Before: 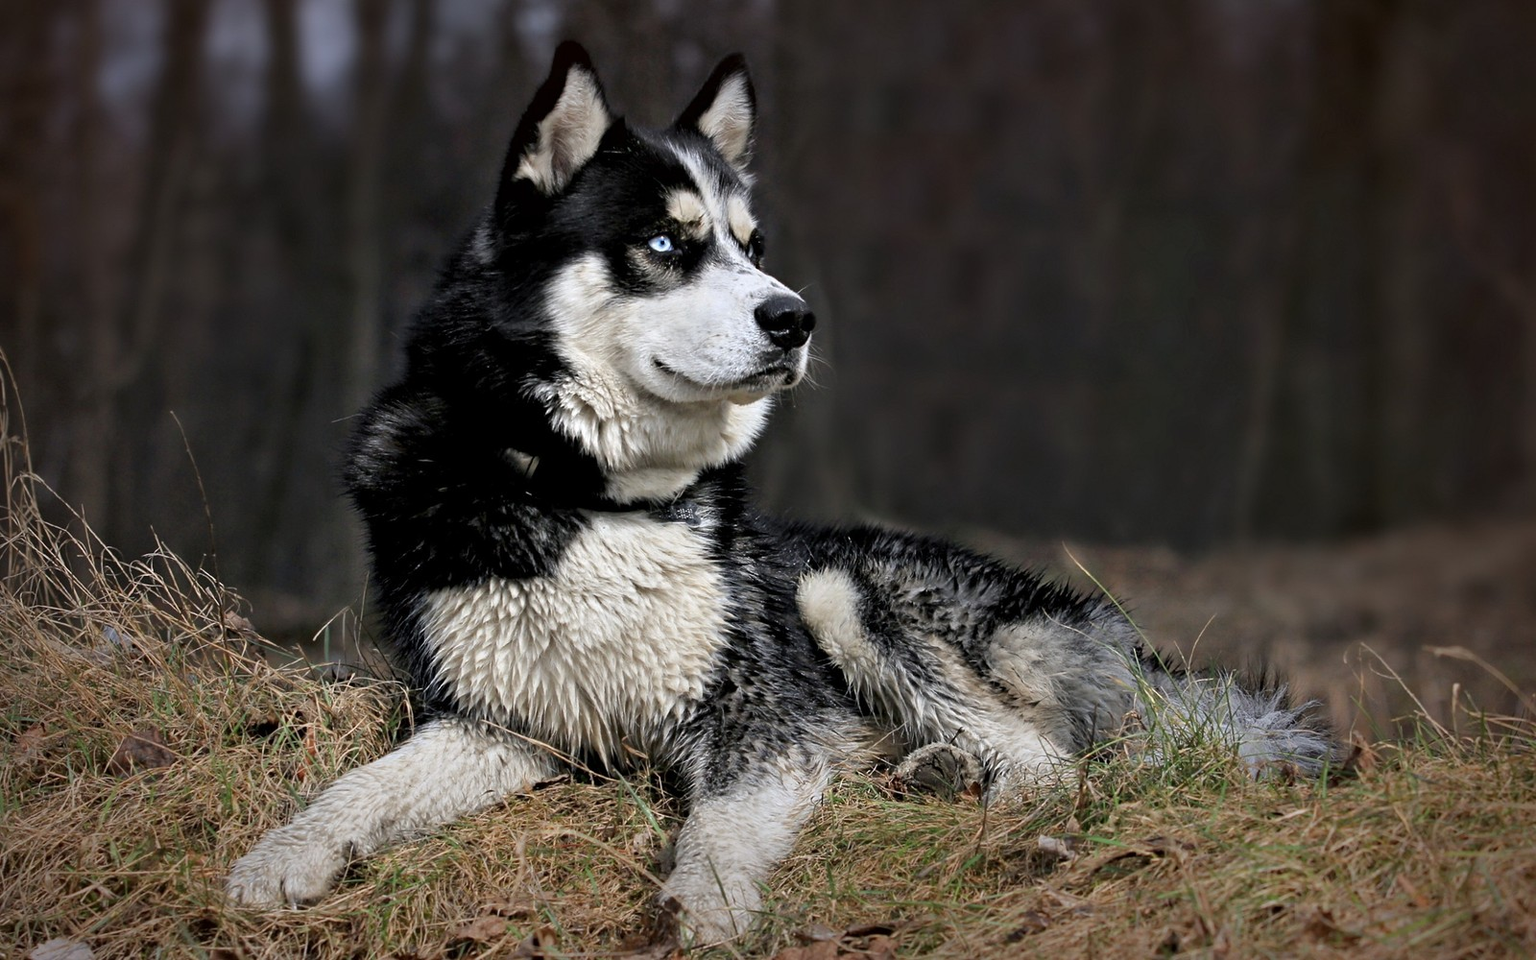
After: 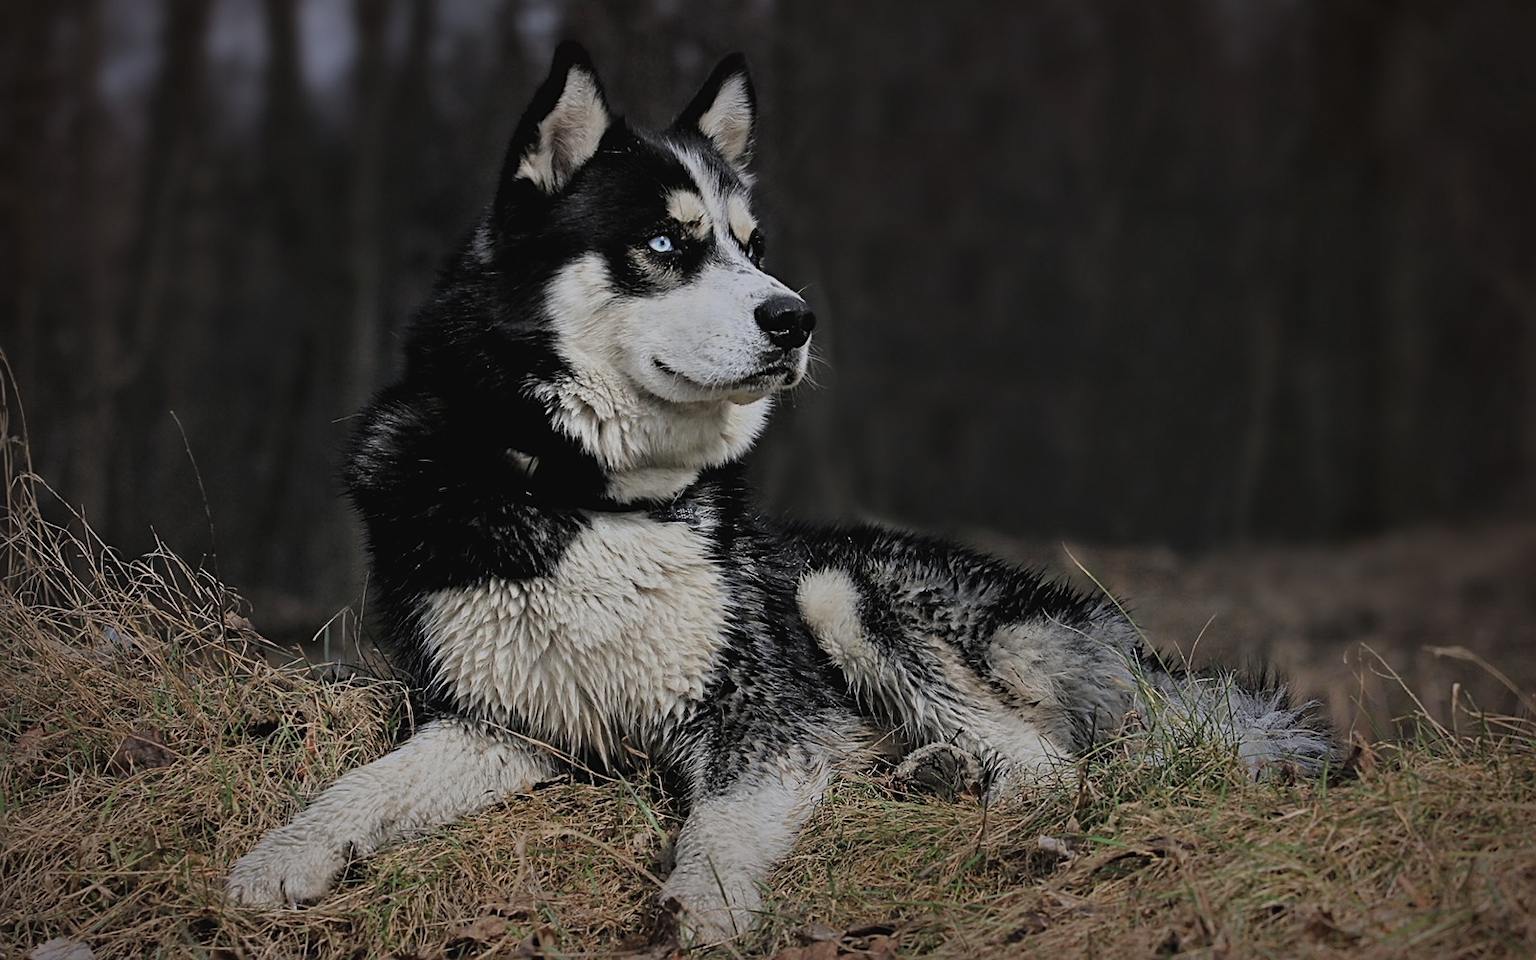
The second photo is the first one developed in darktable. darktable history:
sharpen: on, module defaults
exposure: black level correction -0.015, exposure -0.532 EV, compensate highlight preservation false
color correction: highlights b* -0.047, saturation 0.978
filmic rgb: black relative exposure -7.65 EV, white relative exposure 4.56 EV, threshold 3.05 EV, hardness 3.61, color science v6 (2022), iterations of high-quality reconstruction 0, enable highlight reconstruction true
